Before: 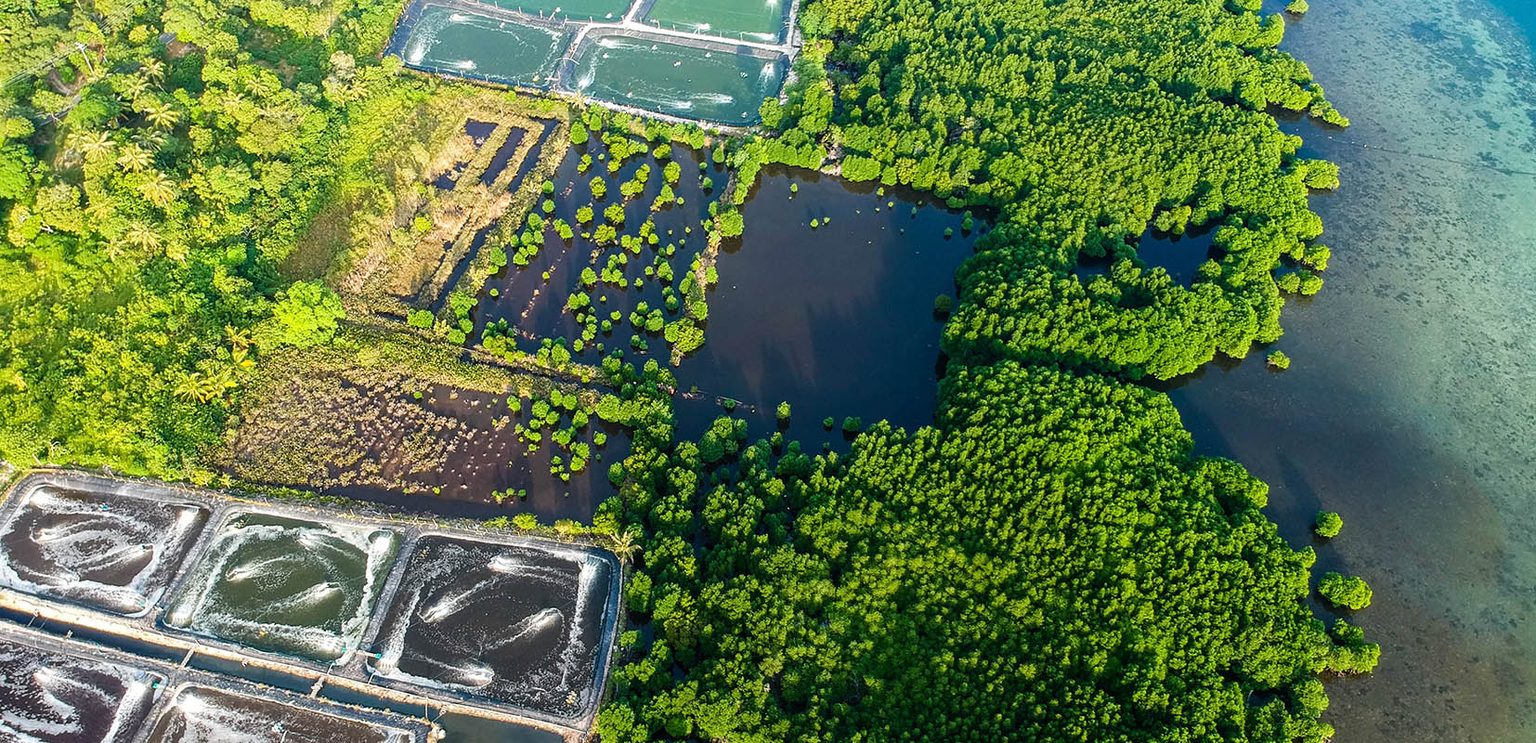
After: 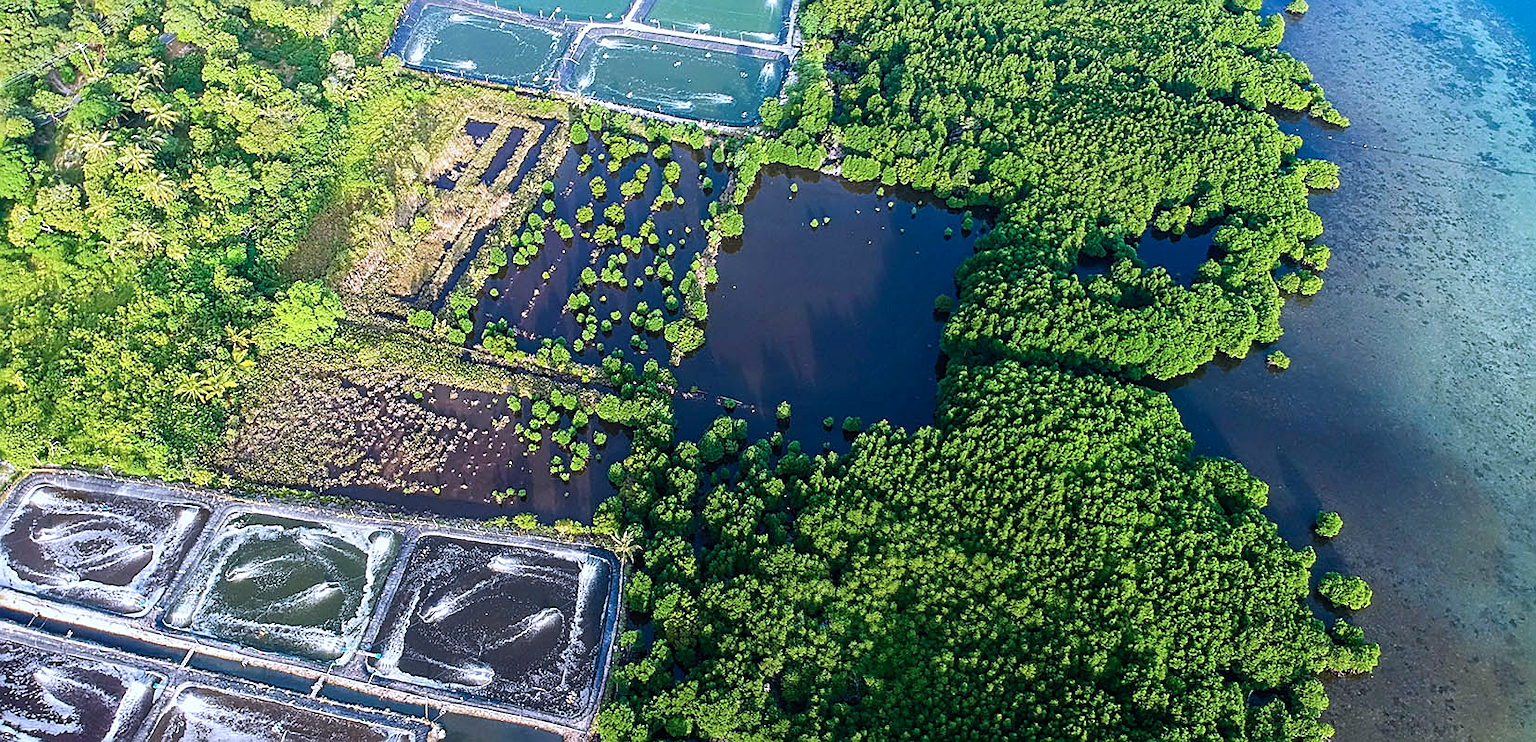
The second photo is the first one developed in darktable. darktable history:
sharpen: on, module defaults
color calibration: illuminant as shot in camera, x 0.379, y 0.396, temperature 4138.76 K
